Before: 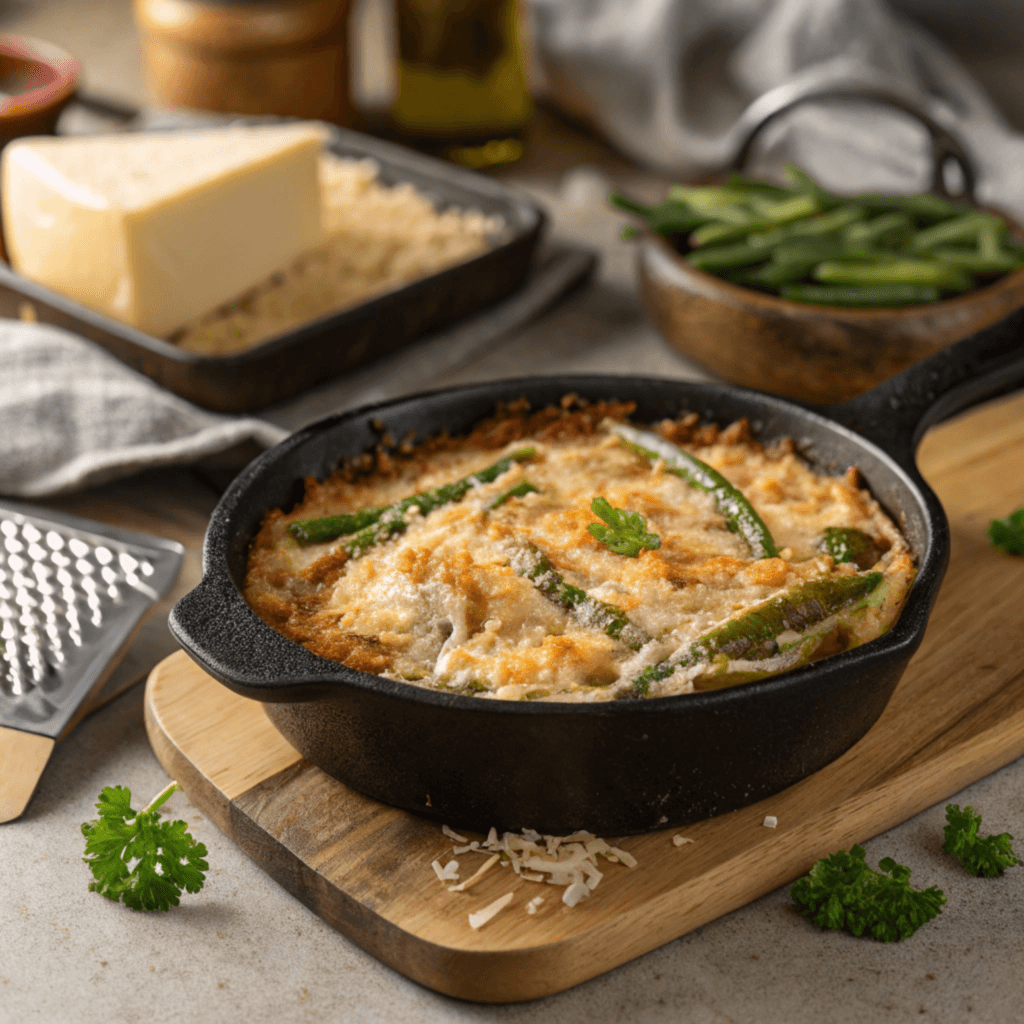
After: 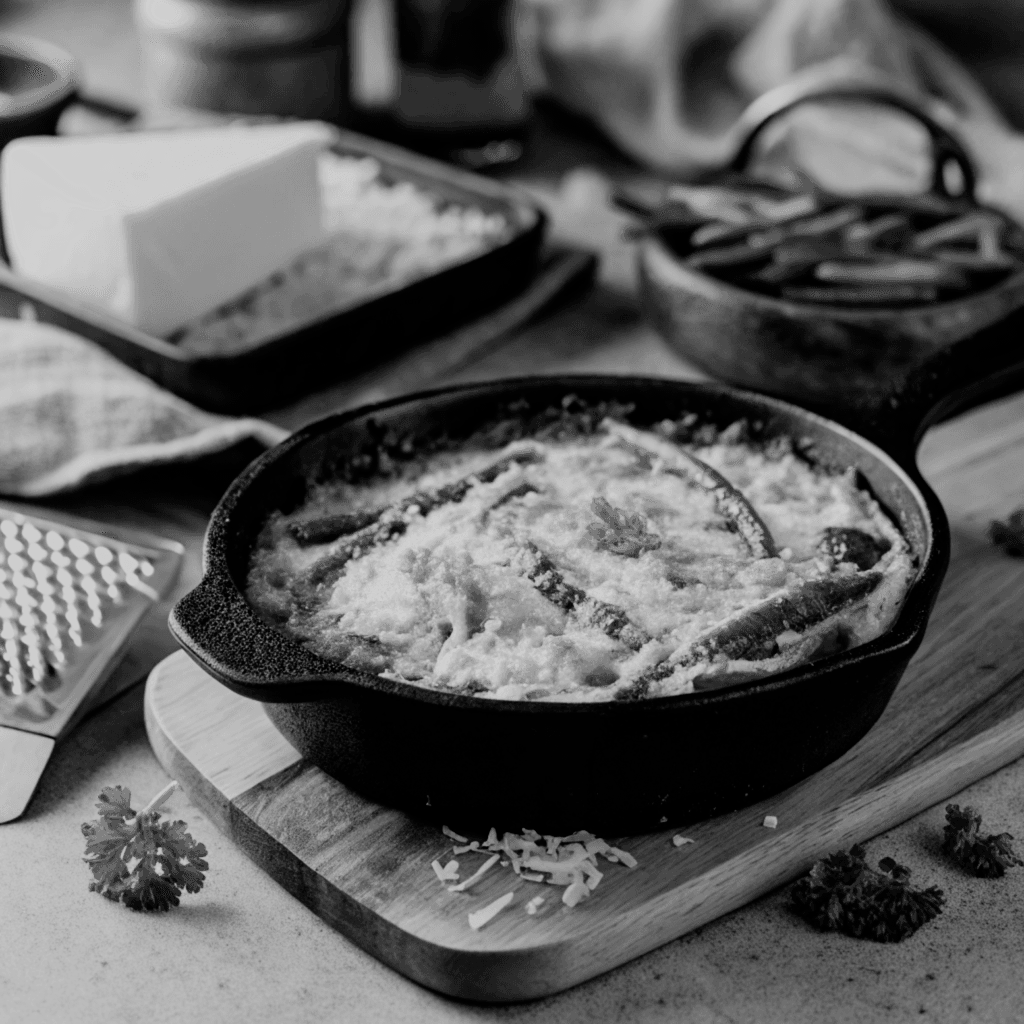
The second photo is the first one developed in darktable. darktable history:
white balance: red 0.98, blue 1.61
filmic rgb: black relative exposure -5 EV, hardness 2.88, contrast 1.3, highlights saturation mix -10%
monochrome: on, module defaults
